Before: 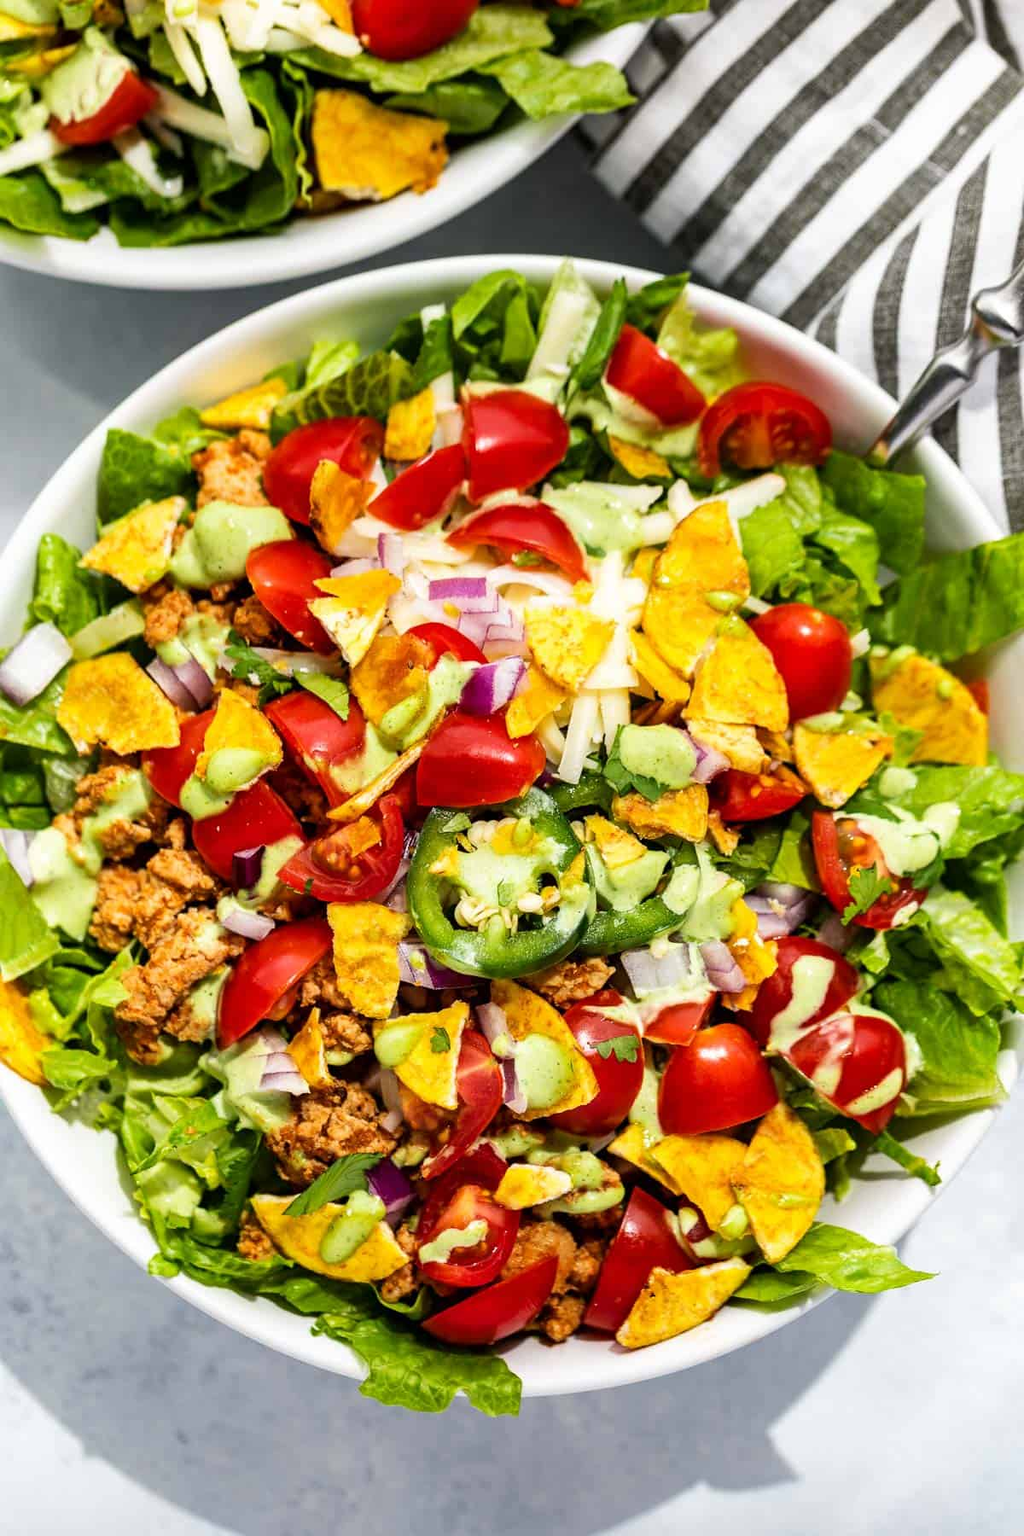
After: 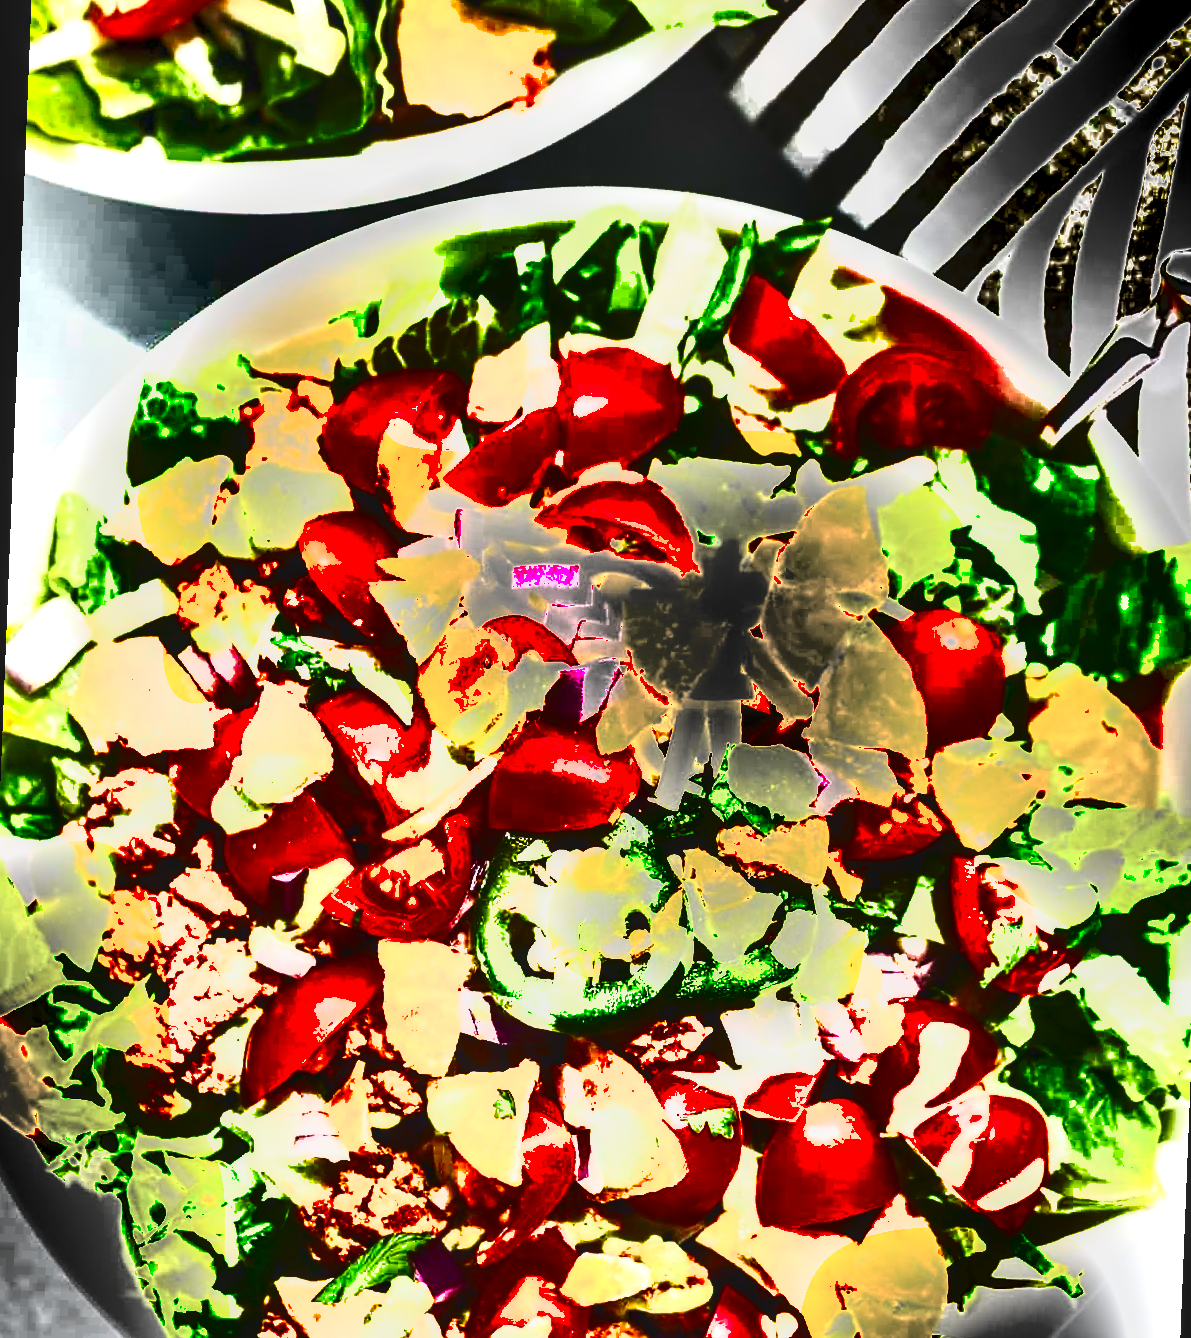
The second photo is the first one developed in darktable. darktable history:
exposure: black level correction 0, exposure 1.9 EV, compensate highlight preservation false
shadows and highlights: shadows 24.5, highlights -78.15, soften with gaussian
crop: left 2.737%, top 7.287%, right 3.421%, bottom 20.179%
rotate and perspective: rotation 2.27°, automatic cropping off
local contrast: on, module defaults
